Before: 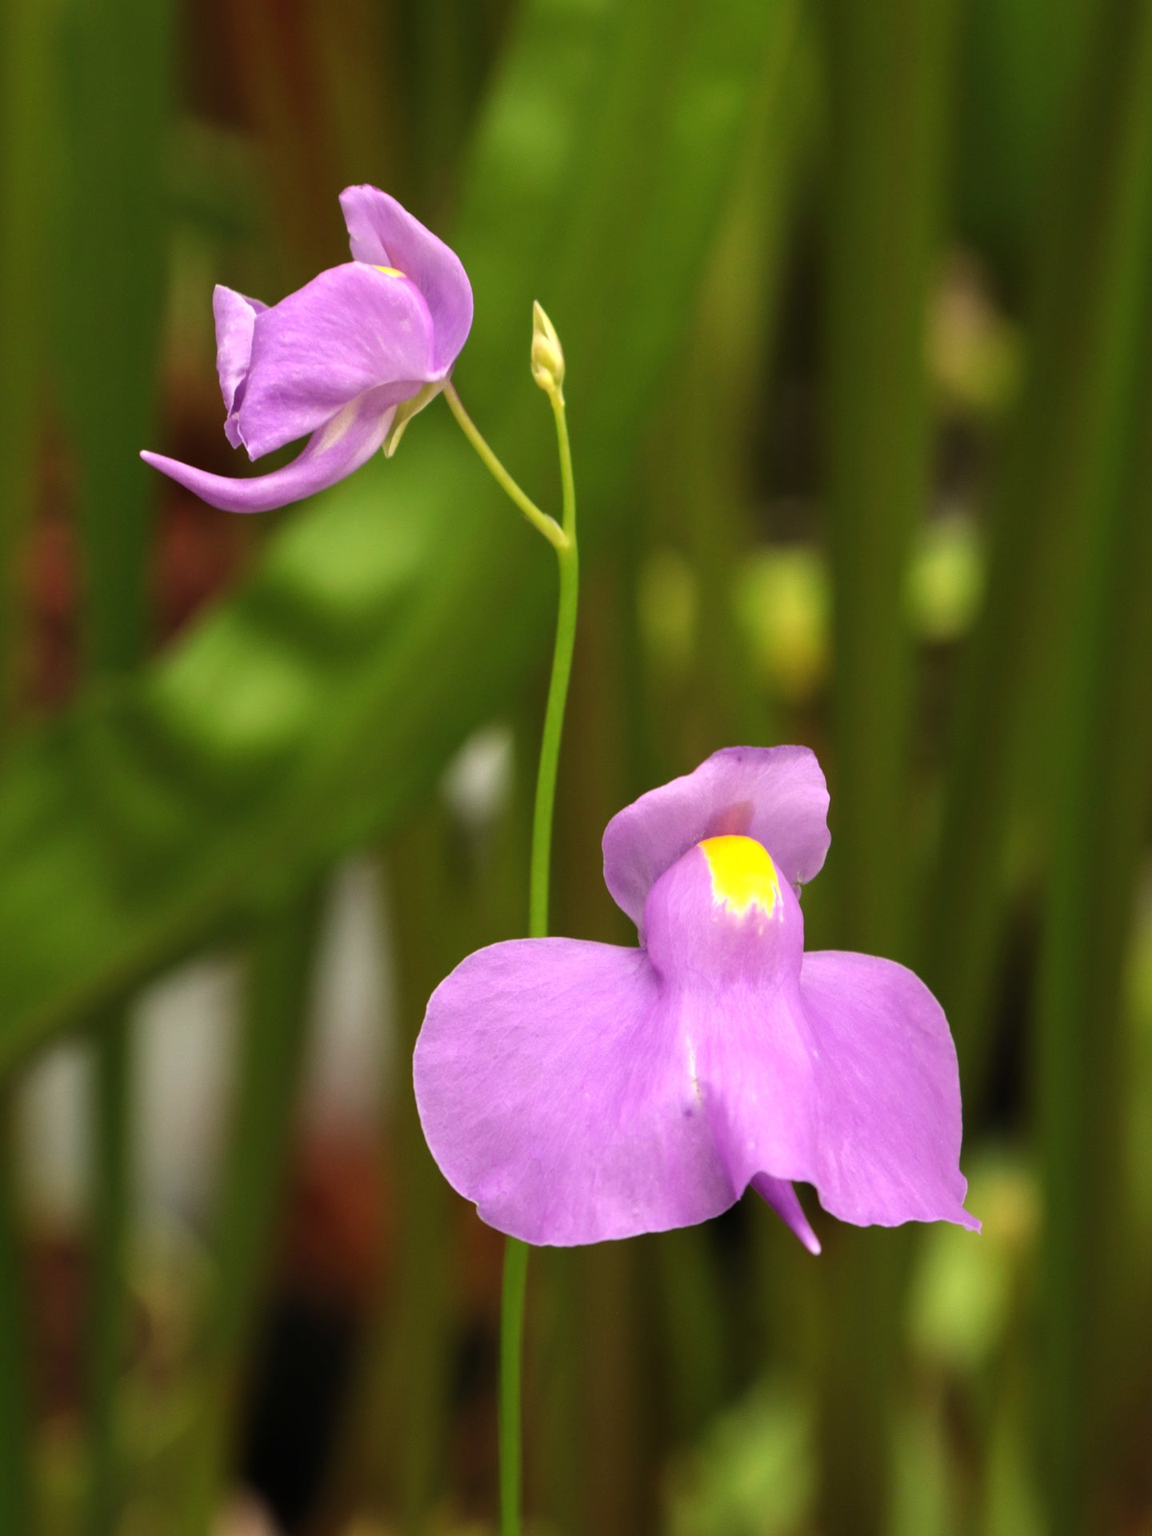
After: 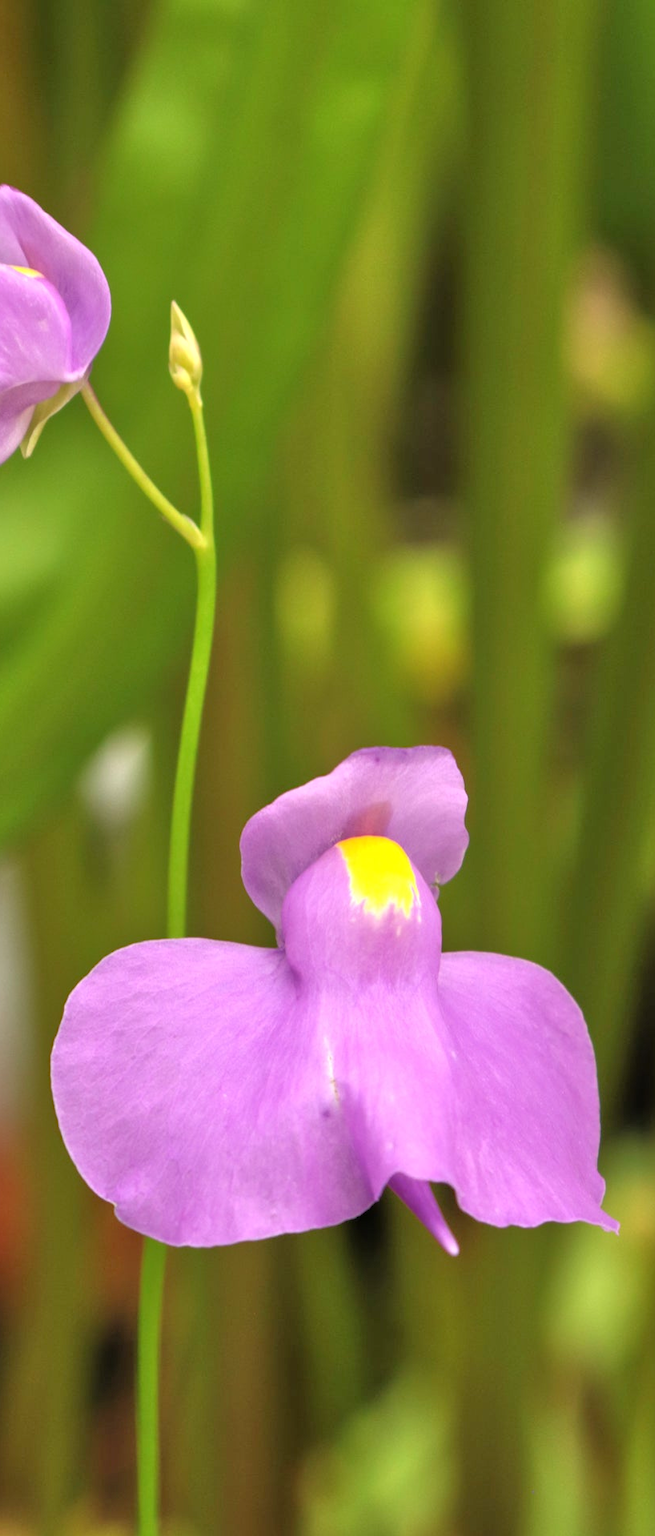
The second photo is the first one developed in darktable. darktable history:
crop: left 31.511%, top 0.012%, right 11.562%
tone equalizer: -7 EV 0.154 EV, -6 EV 0.581 EV, -5 EV 1.13 EV, -4 EV 1.35 EV, -3 EV 1.16 EV, -2 EV 0.6 EV, -1 EV 0.165 EV
